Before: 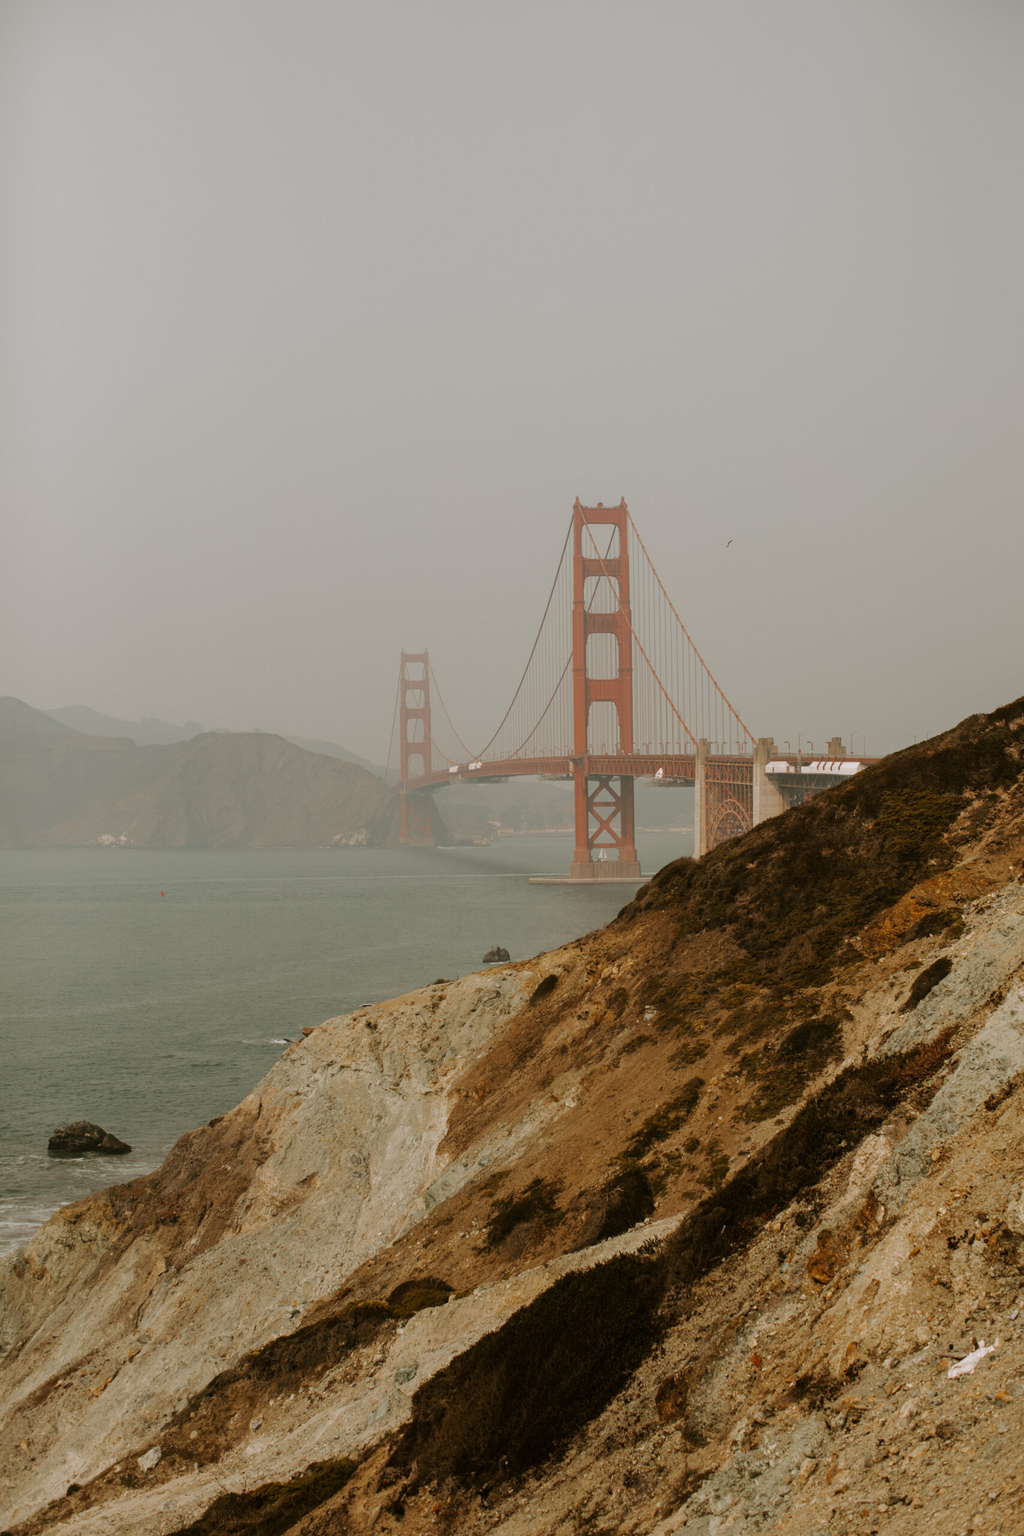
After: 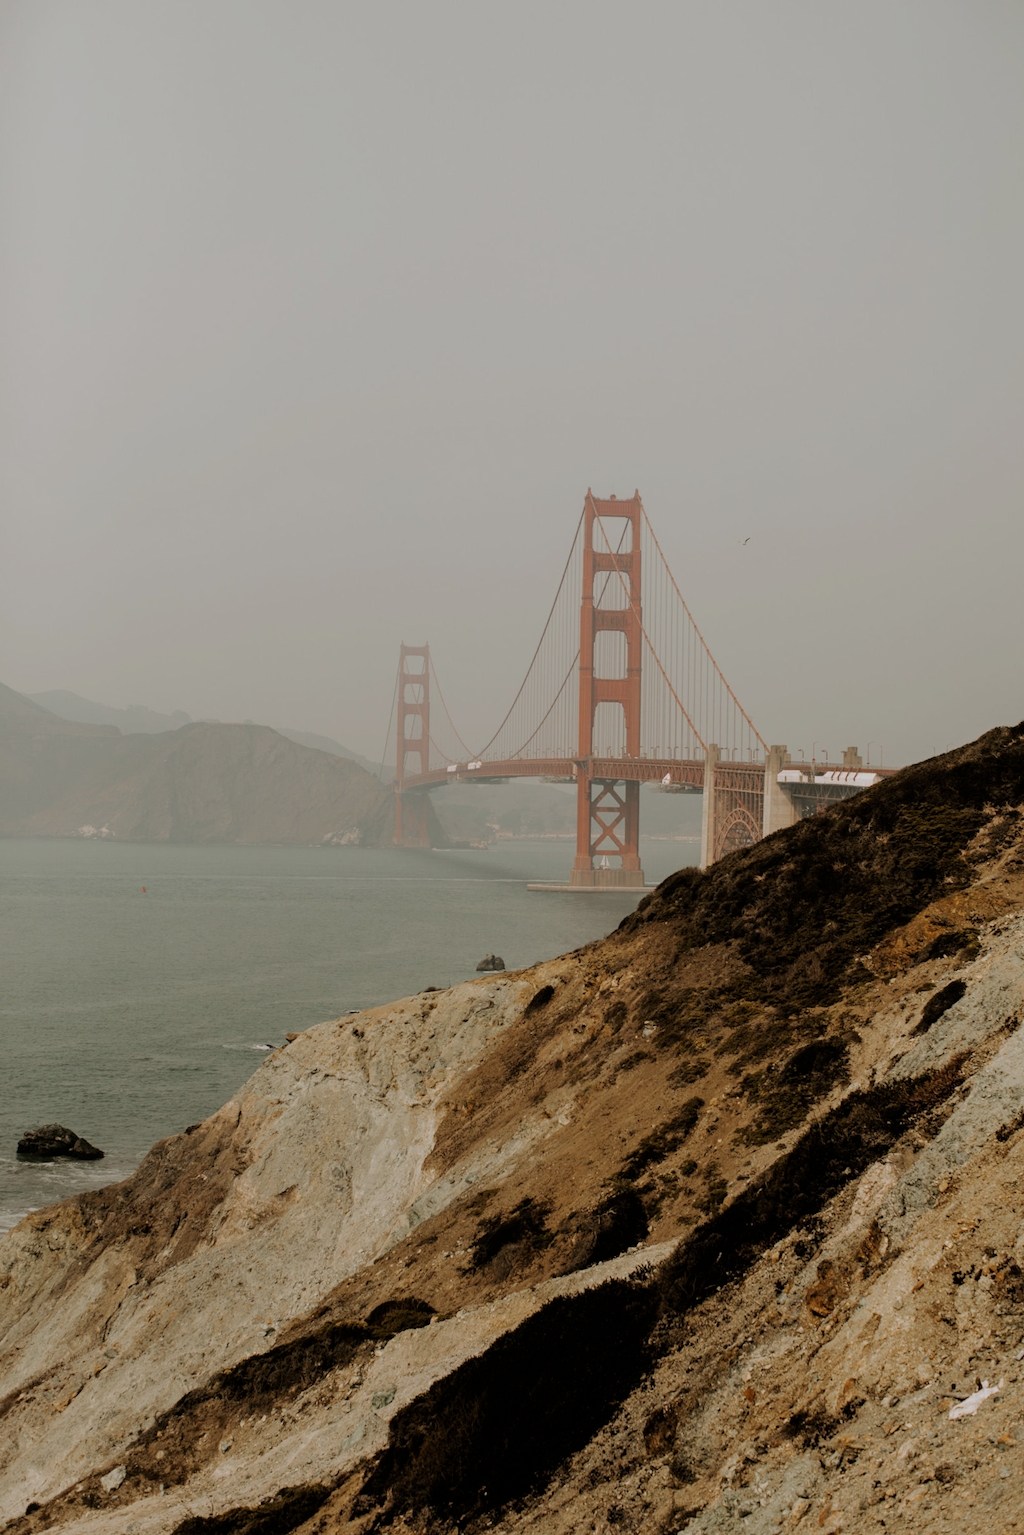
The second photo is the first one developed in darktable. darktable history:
crop and rotate: angle -1.69°
filmic rgb: black relative exposure -5 EV, white relative exposure 3.2 EV, hardness 3.42, contrast 1.2, highlights saturation mix -30%
color balance: contrast -15%
